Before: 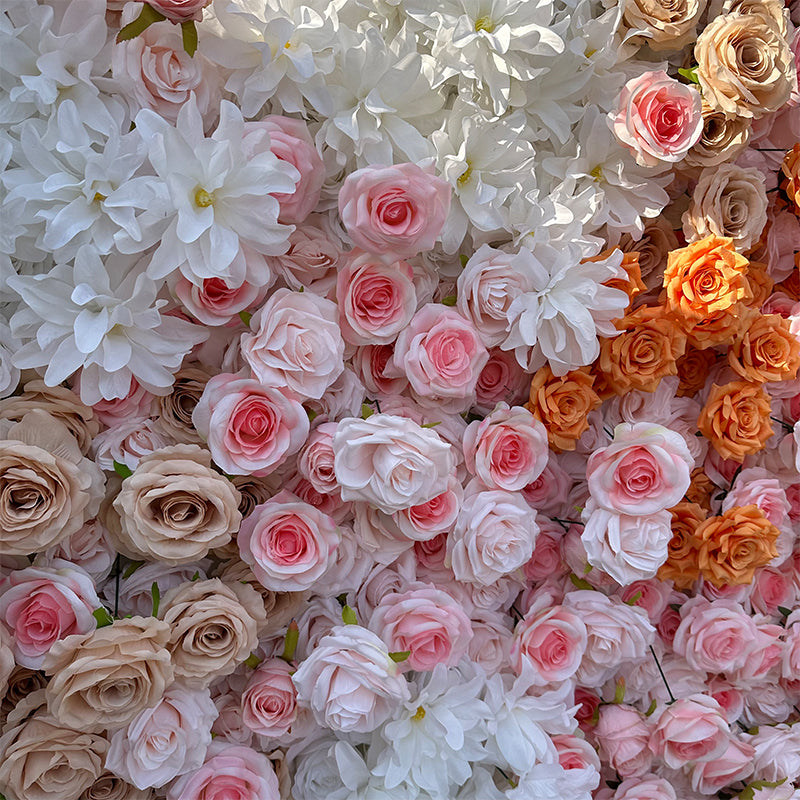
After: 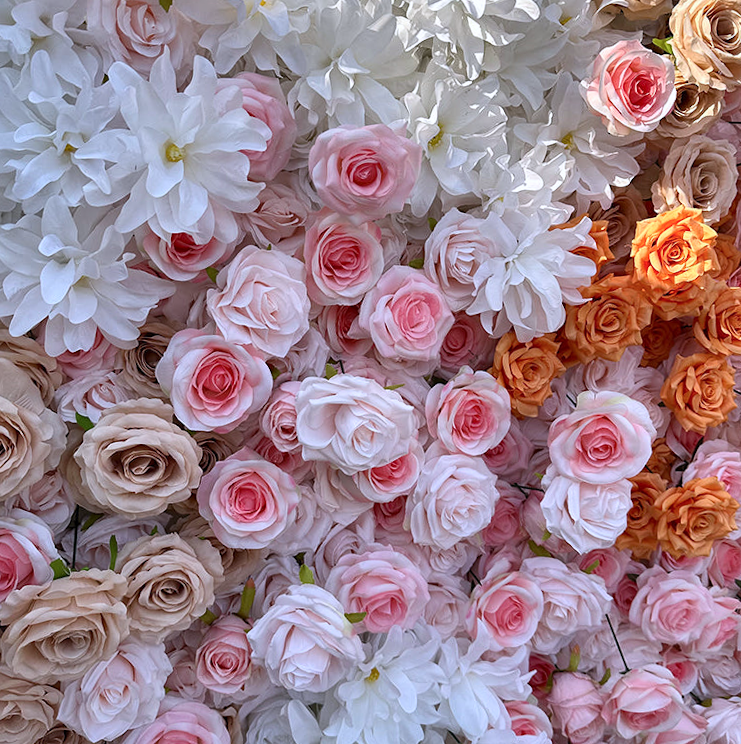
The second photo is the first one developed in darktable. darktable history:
color correction: highlights a* -0.137, highlights b* 0.13
crop and rotate: angle -1.83°, left 3.078%, top 3.571%, right 1.377%, bottom 0.473%
contrast brightness saturation: contrast 0.152, brightness 0.051
shadows and highlights: low approximation 0.01, soften with gaussian
color calibration: illuminant as shot in camera, x 0.358, y 0.373, temperature 4628.91 K
